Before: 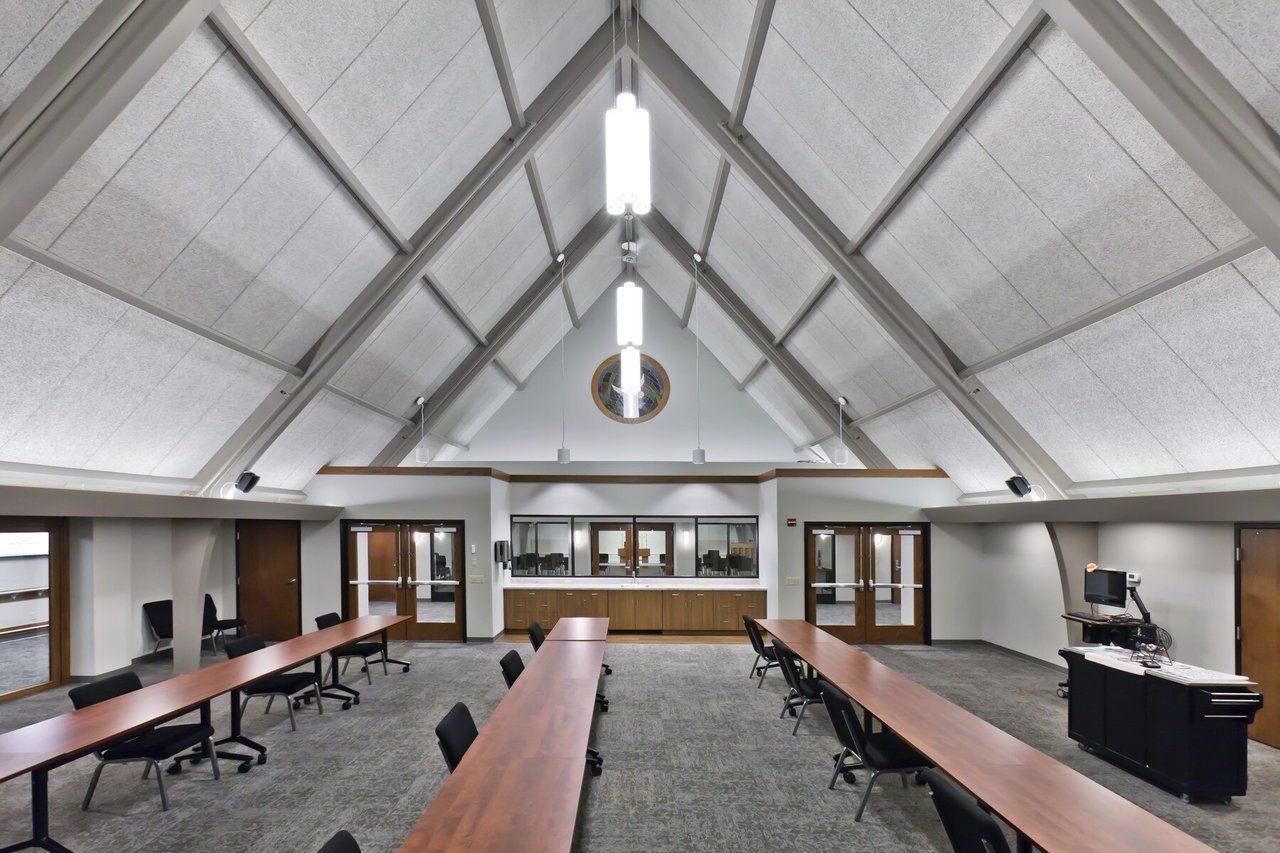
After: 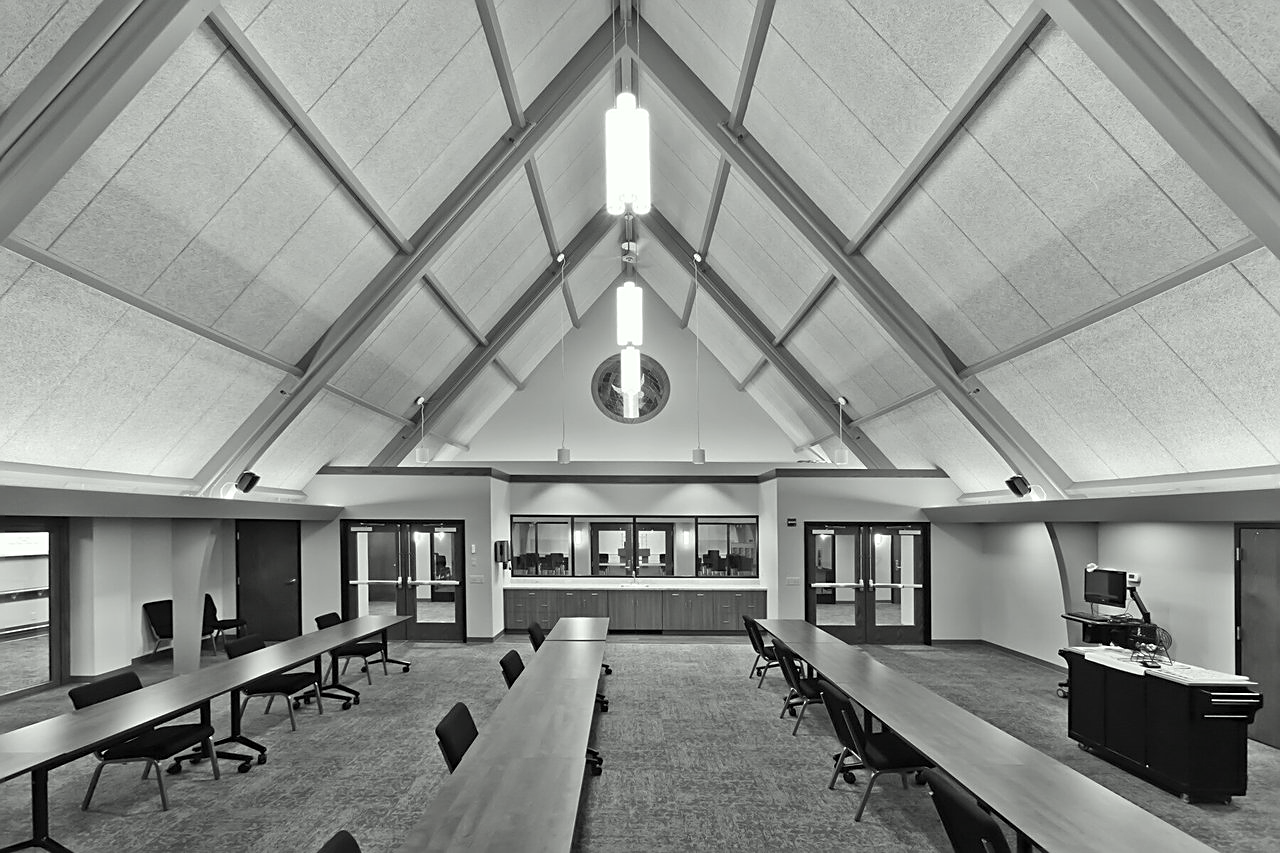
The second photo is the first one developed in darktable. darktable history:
color correction: highlights a* -2.68, highlights b* 2.43
contrast brightness saturation: saturation -0.987
sharpen: amount 0.498
levels: black 0.077%
